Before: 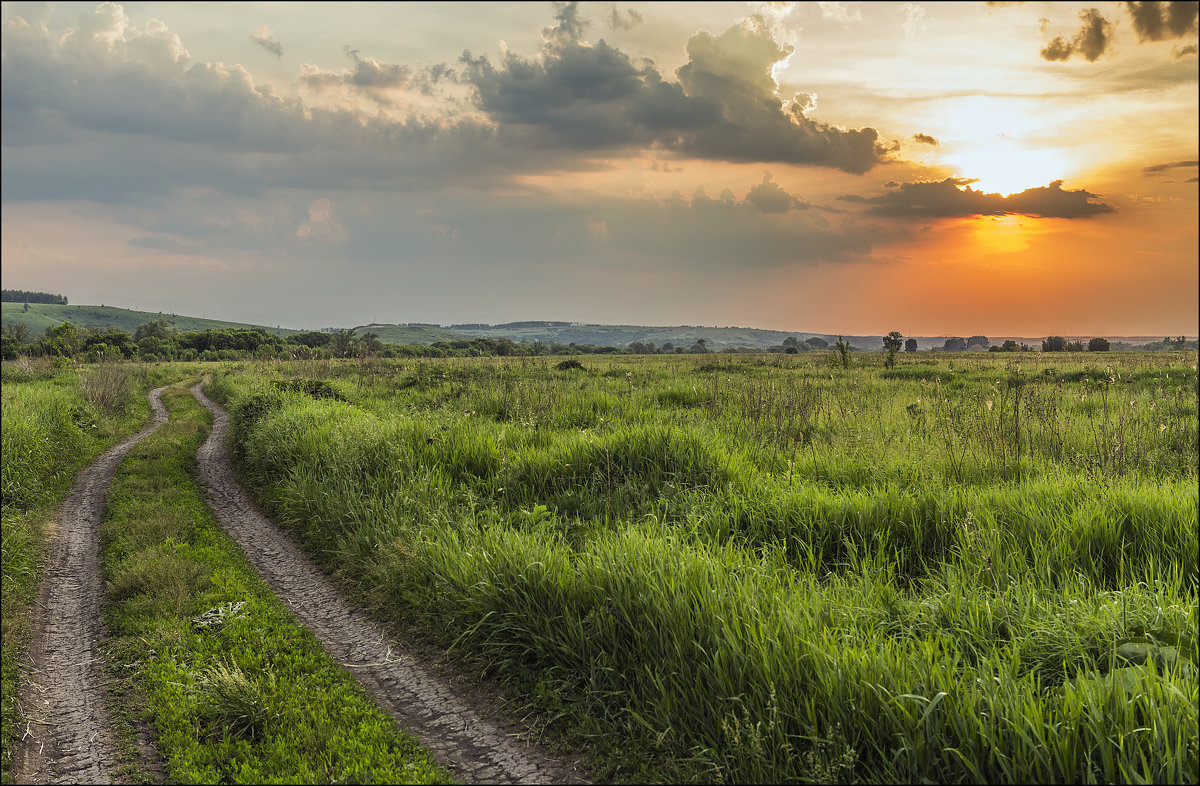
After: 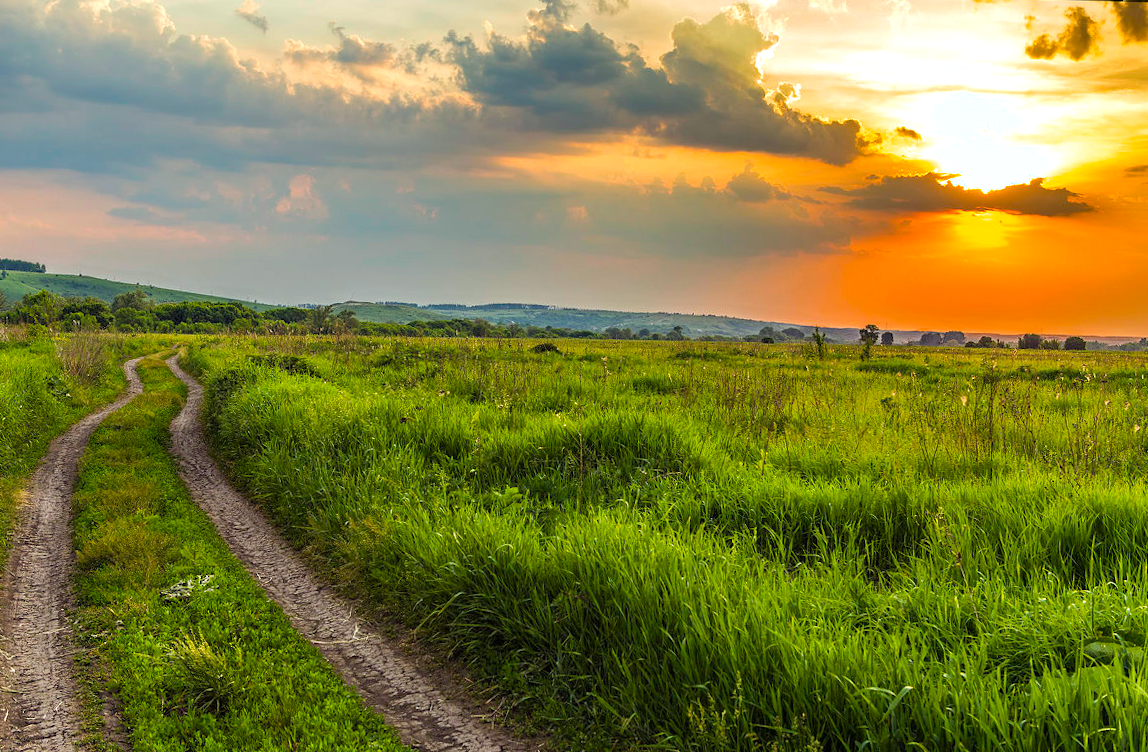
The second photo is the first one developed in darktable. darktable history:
crop and rotate: angle -1.69°
color balance rgb: perceptual saturation grading › global saturation 36%, perceptual brilliance grading › global brilliance 10%, global vibrance 20%
haze removal: compatibility mode true, adaptive false
